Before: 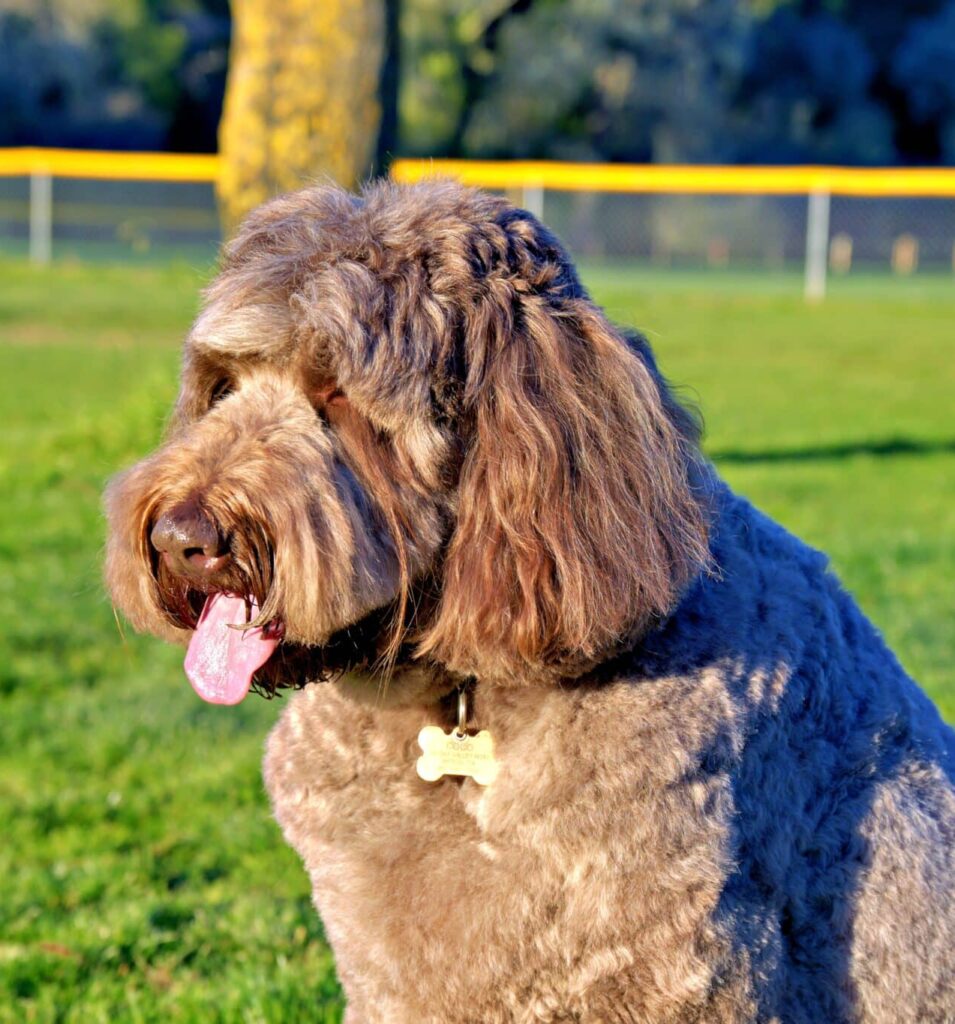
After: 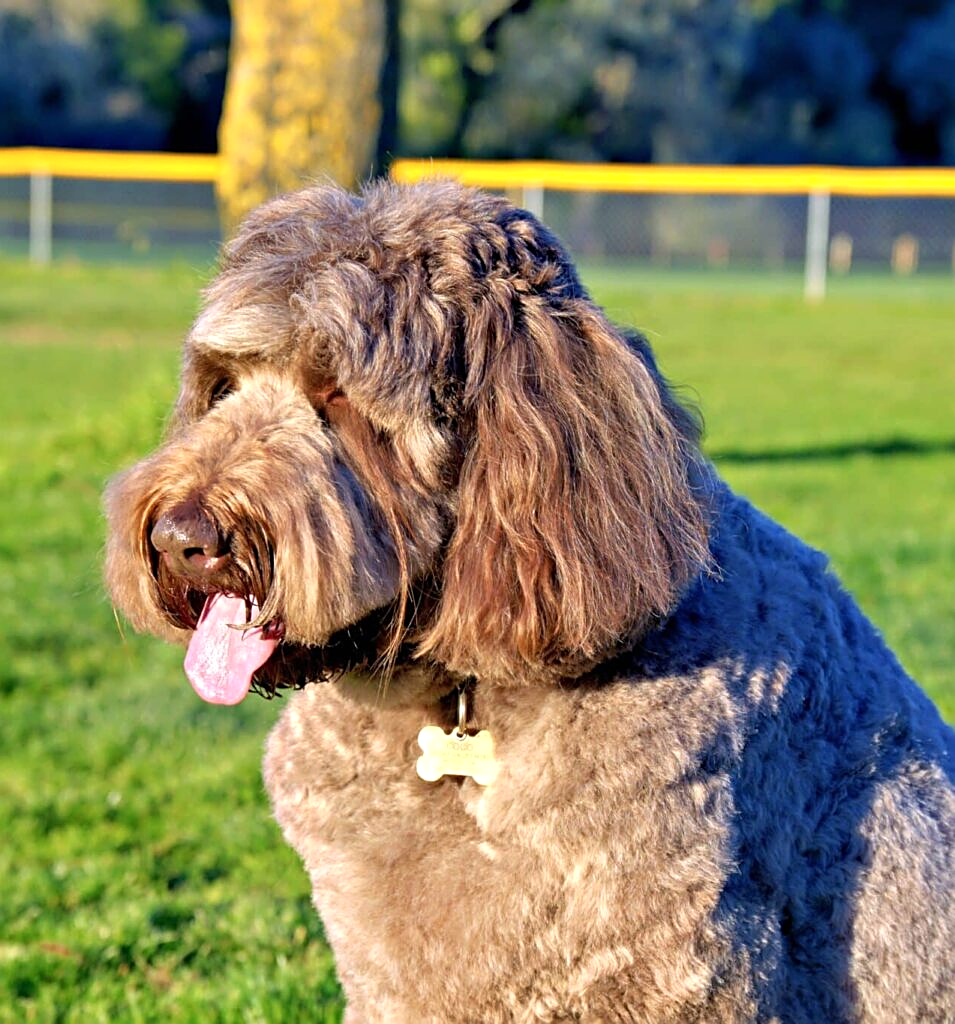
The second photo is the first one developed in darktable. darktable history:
tone equalizer: on, module defaults
sharpen: on, module defaults
shadows and highlights: shadows -12.5, white point adjustment 4, highlights 28.33
